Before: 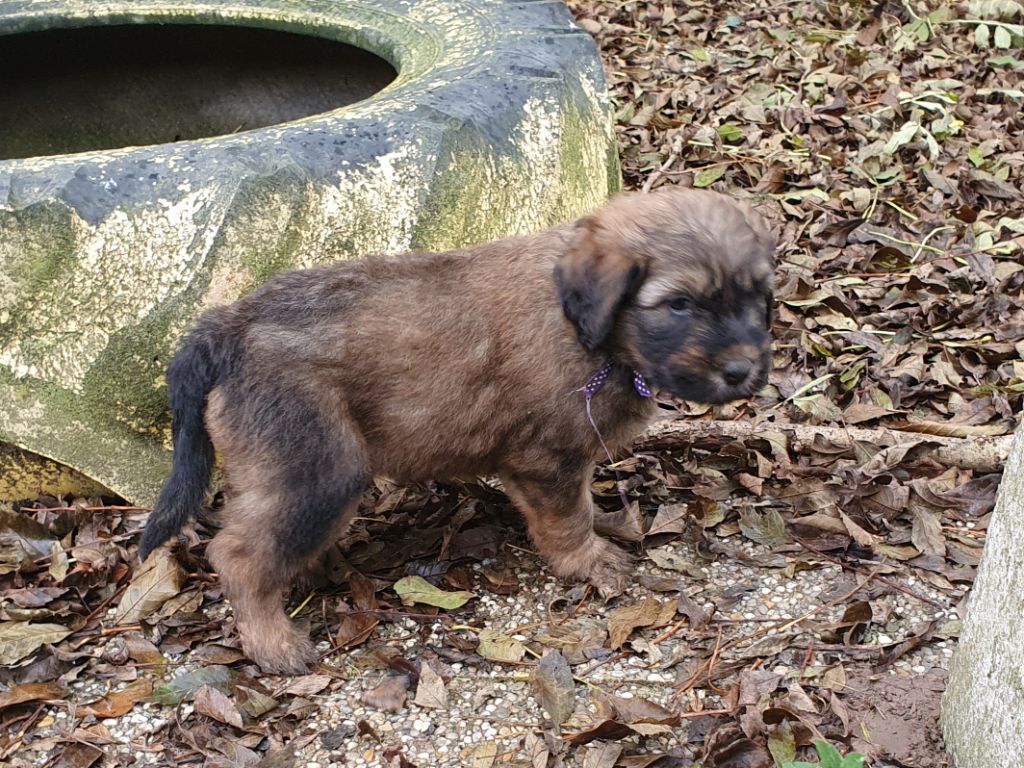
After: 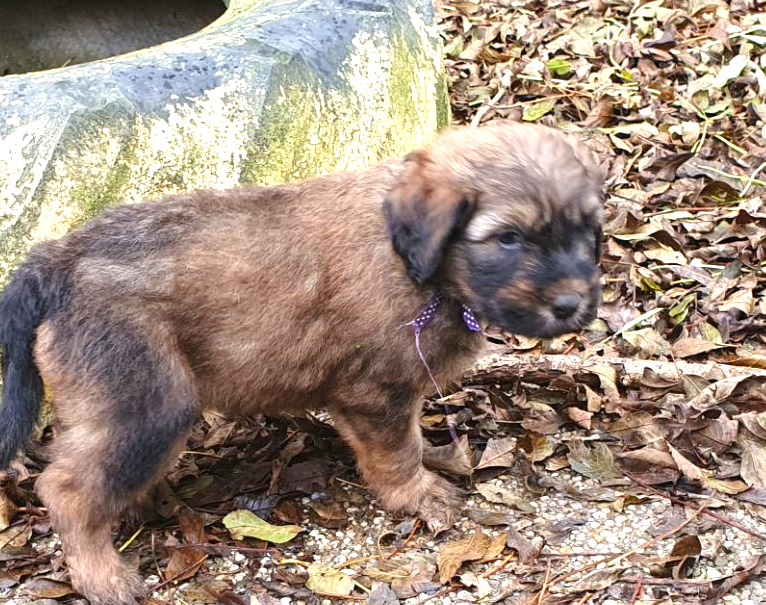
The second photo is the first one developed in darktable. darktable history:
color balance rgb: linear chroma grading › global chroma 3.45%, perceptual saturation grading › global saturation 11.24%, perceptual brilliance grading › global brilliance 3.04%, global vibrance 2.8%
exposure: black level correction 0, exposure 0.7 EV, compensate exposure bias true, compensate highlight preservation false
crop: left 16.768%, top 8.653%, right 8.362%, bottom 12.485%
